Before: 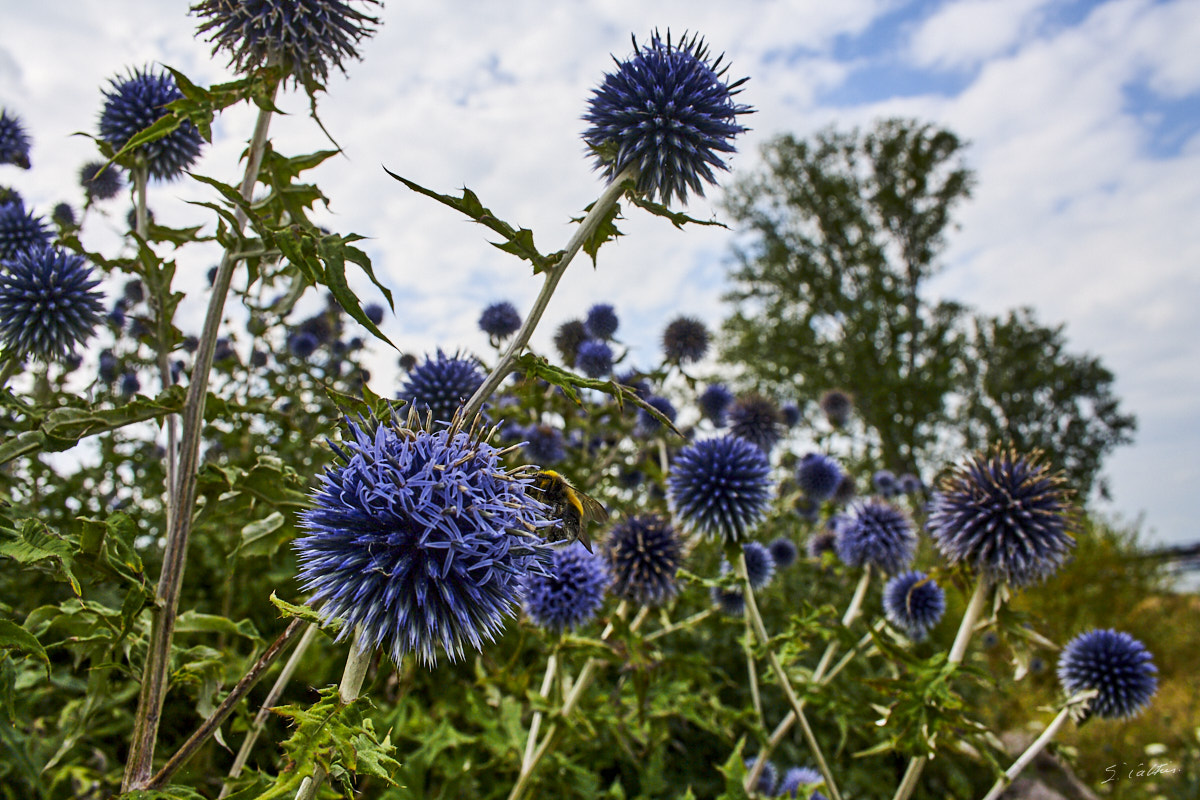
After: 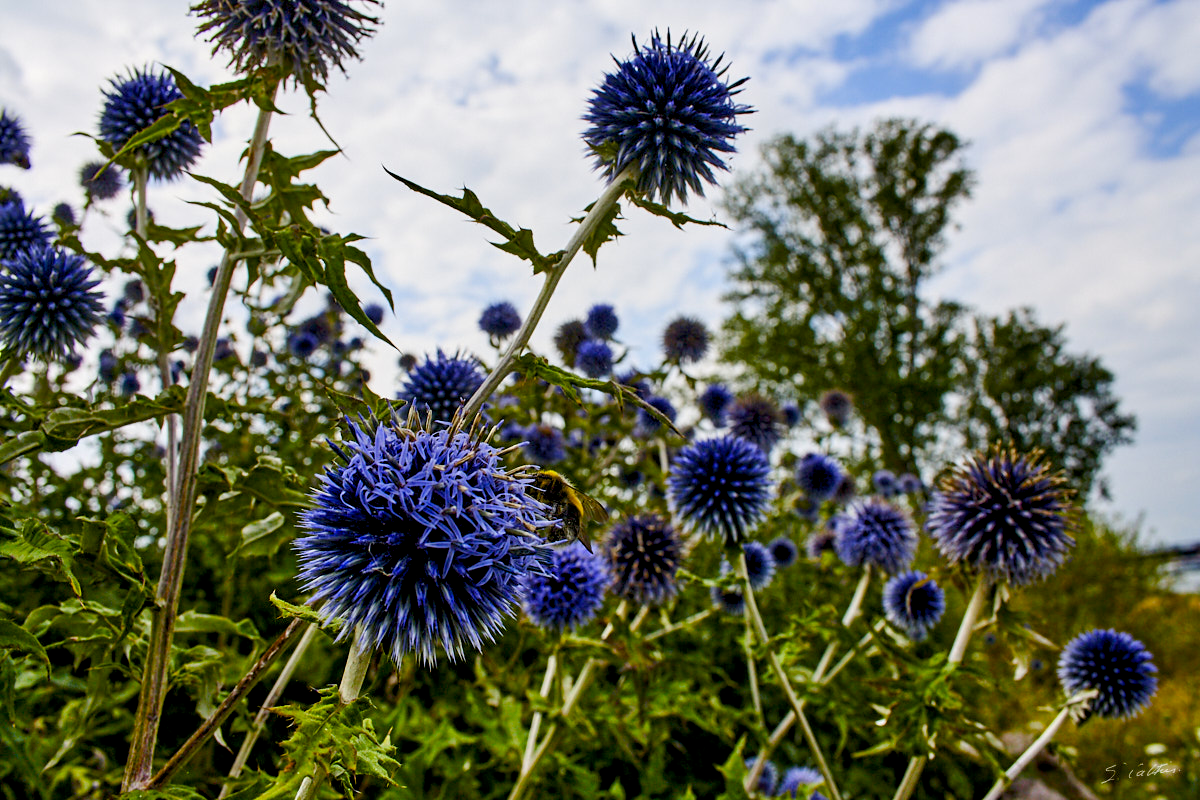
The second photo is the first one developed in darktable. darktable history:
color balance rgb: global offset › luminance -0.871%, perceptual saturation grading › global saturation 20%, perceptual saturation grading › highlights -13.897%, perceptual saturation grading › shadows 50.18%
